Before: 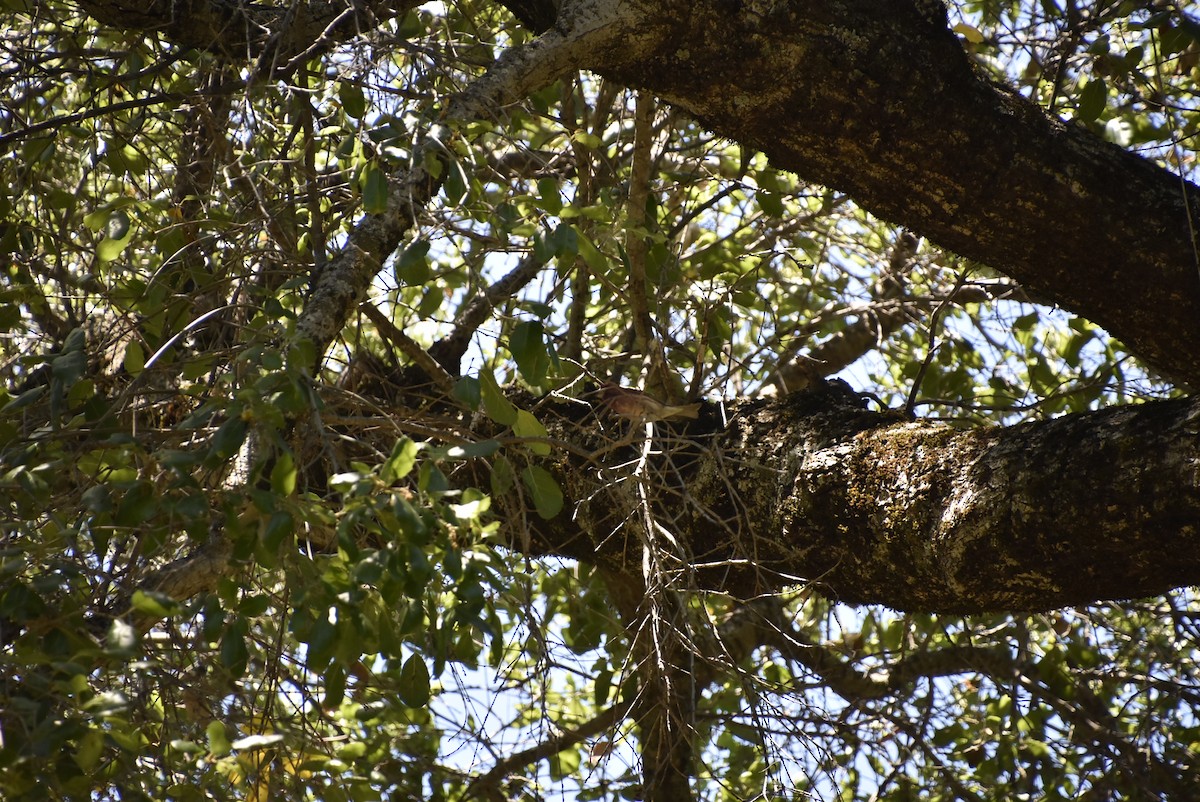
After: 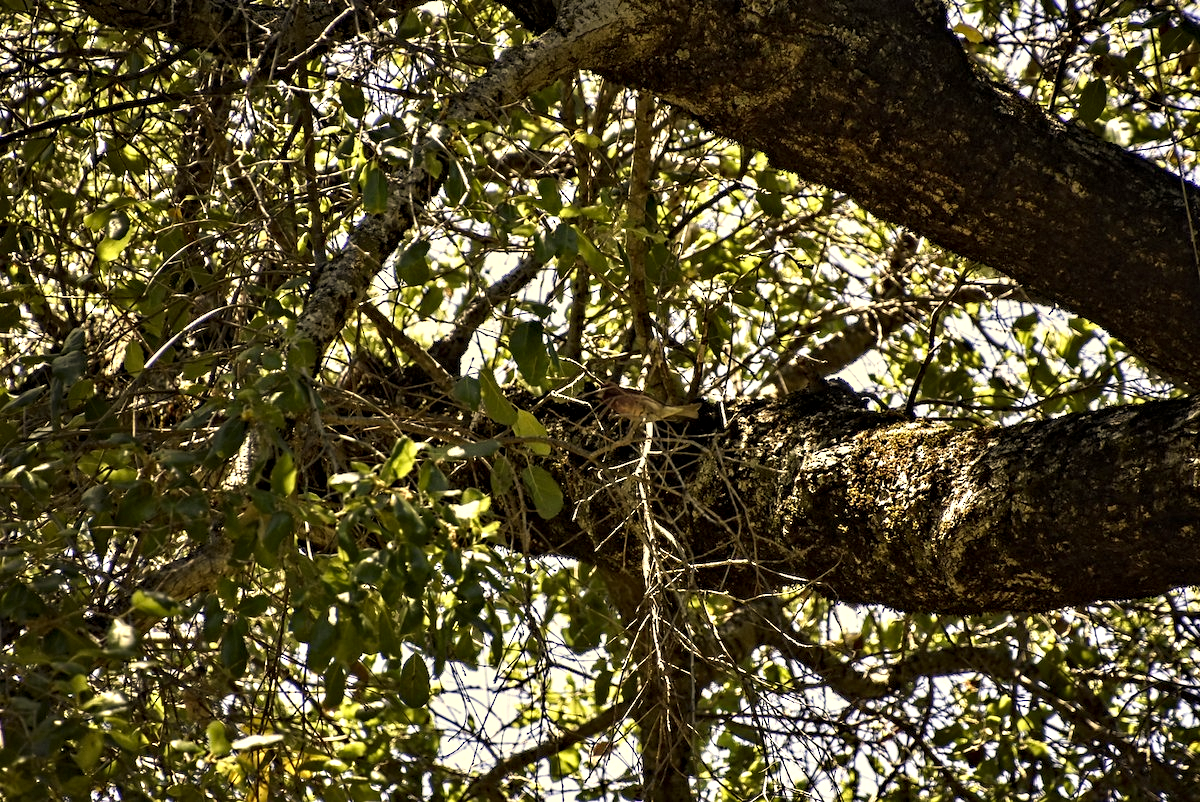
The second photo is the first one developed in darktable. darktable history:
contrast equalizer: octaves 7, y [[0.5, 0.542, 0.583, 0.625, 0.667, 0.708], [0.5 ×6], [0.5 ×6], [0 ×6], [0 ×6]]
color correction: highlights a* 2.72, highlights b* 22.8
